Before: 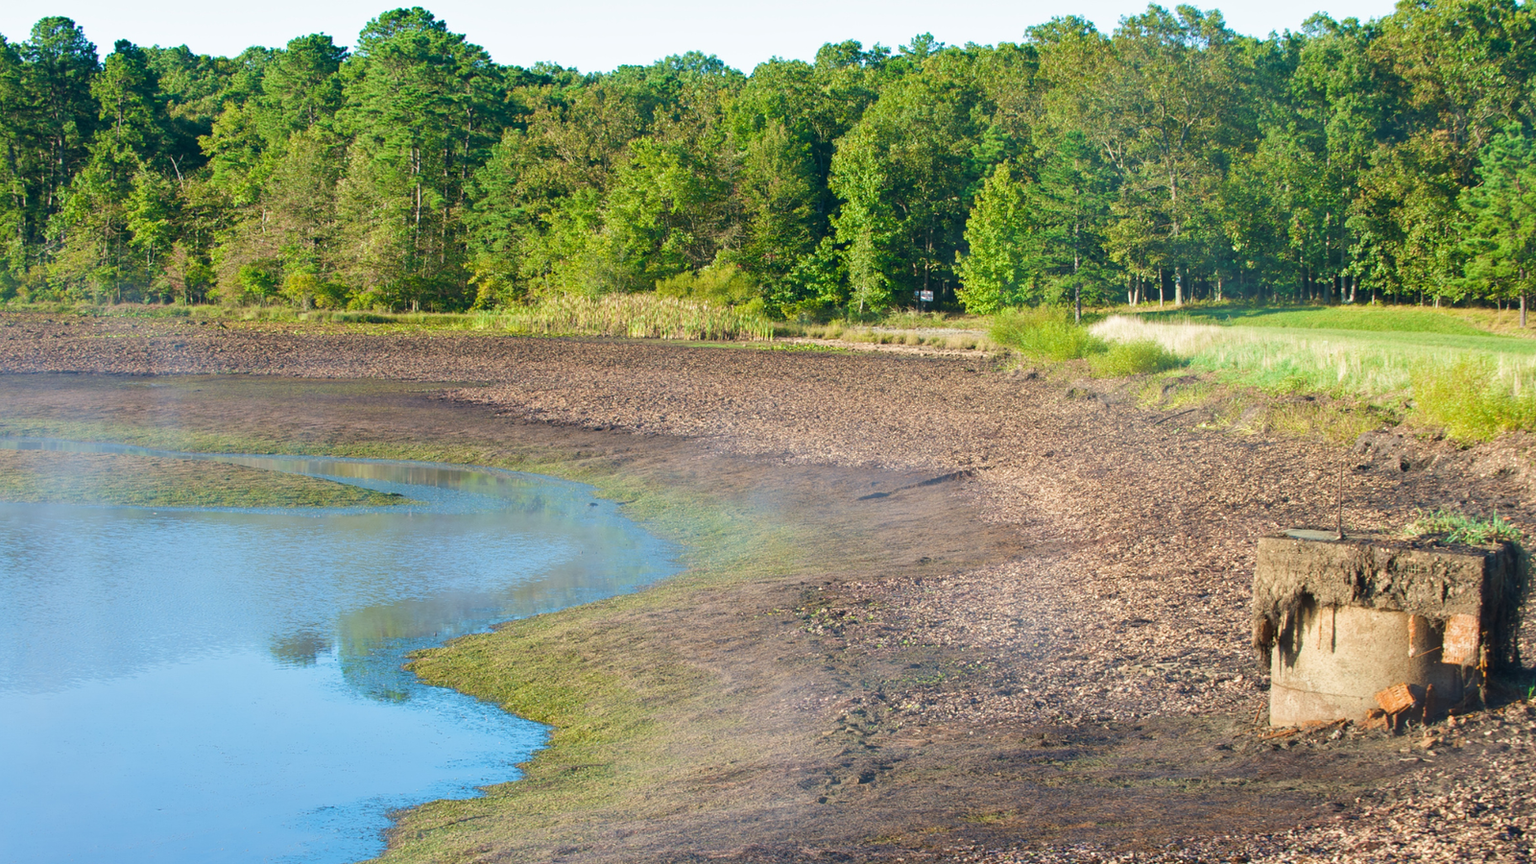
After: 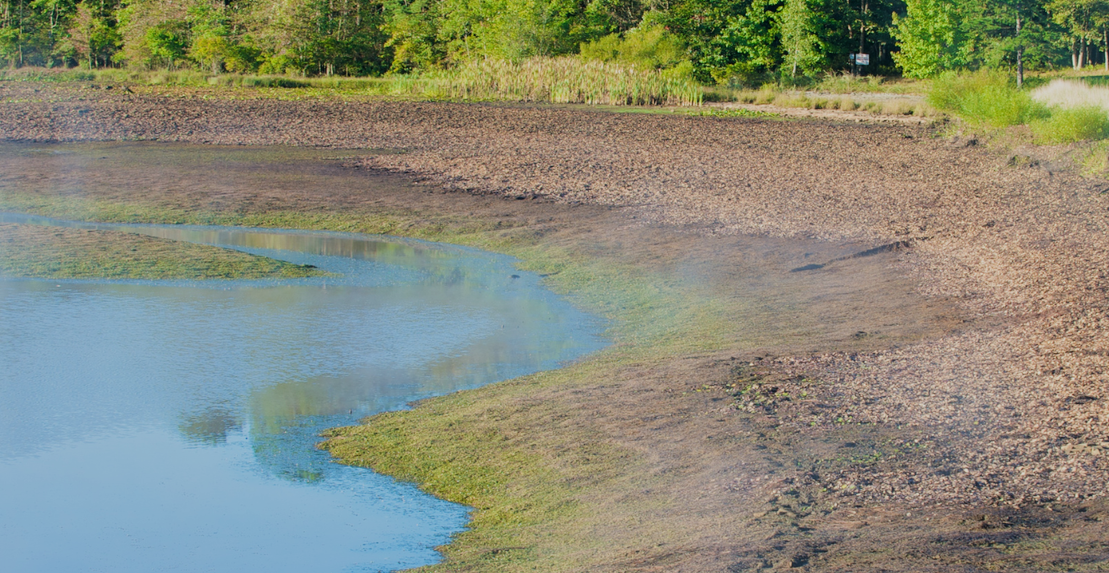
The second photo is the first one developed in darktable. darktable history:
crop: left 6.488%, top 27.668%, right 24.183%, bottom 8.656%
filmic rgb: black relative exposure -7.65 EV, white relative exposure 4.56 EV, hardness 3.61
